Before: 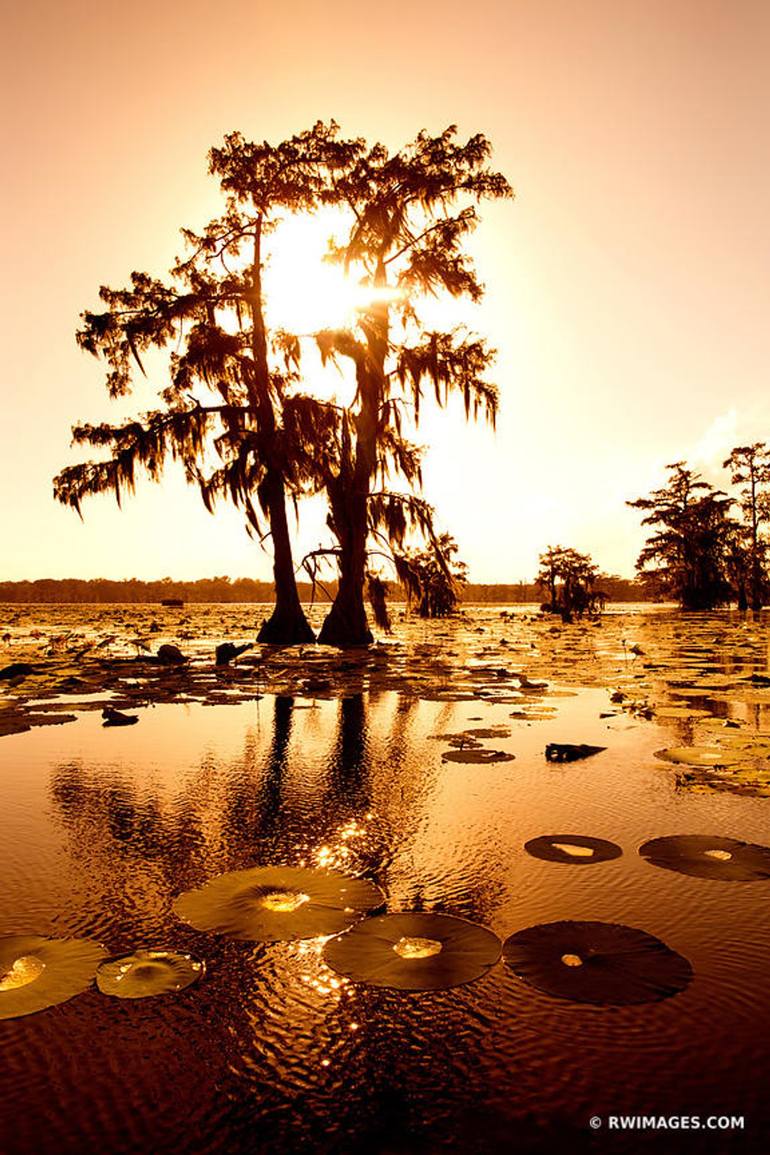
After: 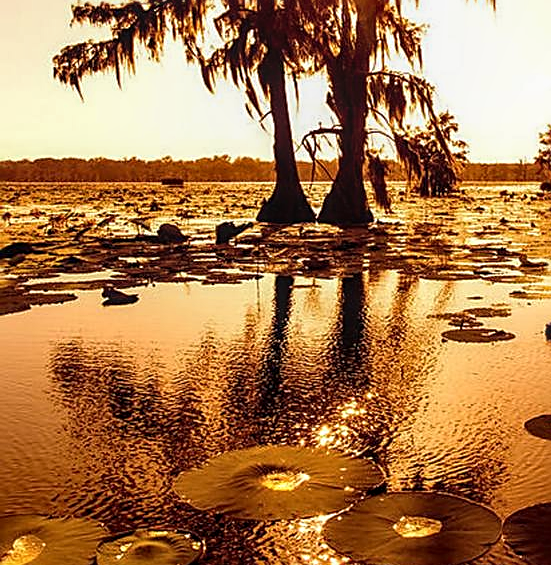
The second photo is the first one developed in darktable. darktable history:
sharpen: amount 0.577
local contrast: detail 130%
crop: top 36.506%, right 28.369%, bottom 14.492%
exposure: compensate highlight preservation false
